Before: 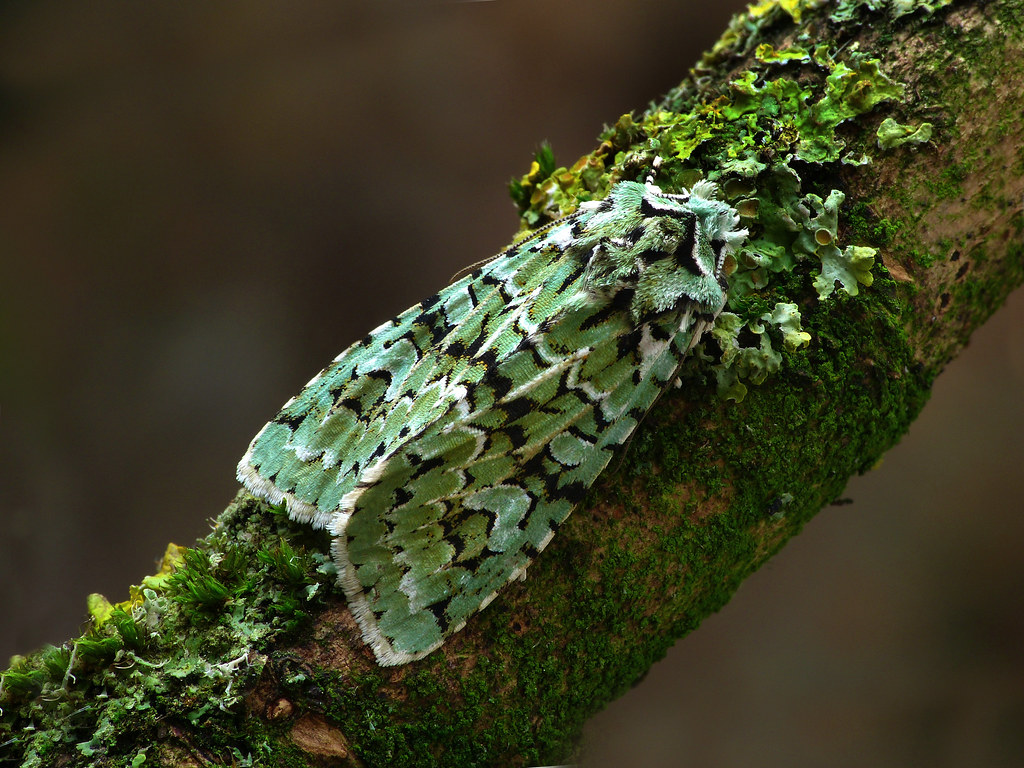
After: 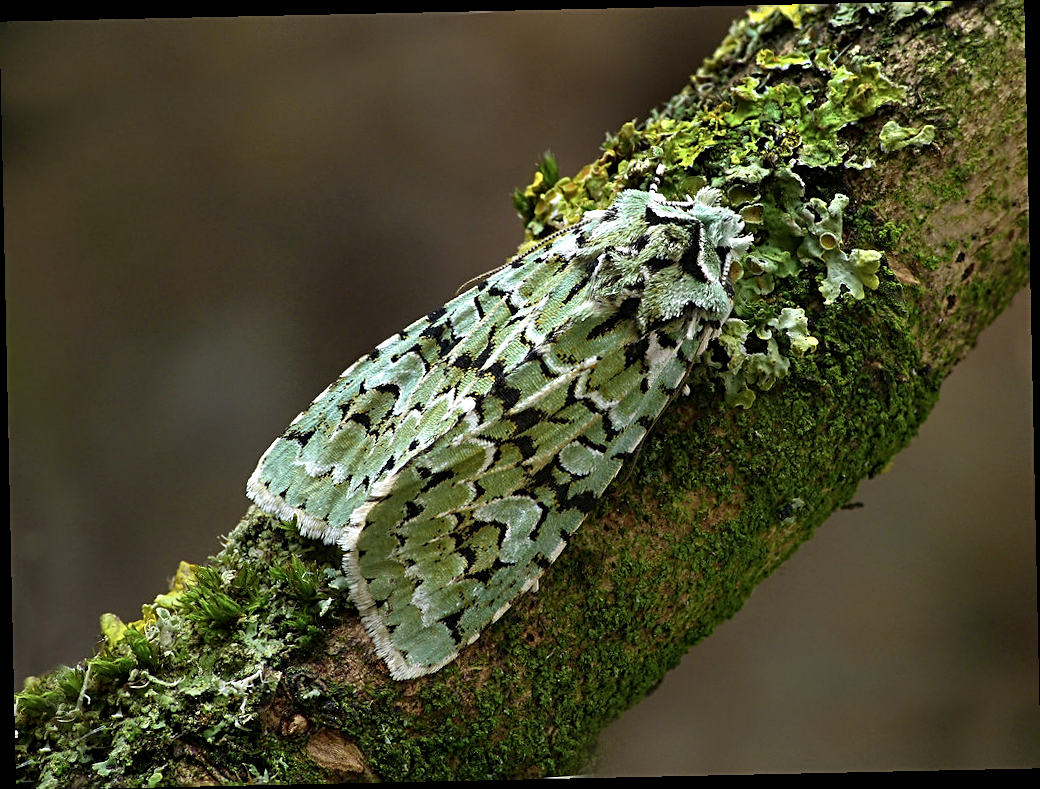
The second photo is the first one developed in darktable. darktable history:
exposure: compensate highlight preservation false
sharpen: radius 2.767
rotate and perspective: rotation -1.24°, automatic cropping off
